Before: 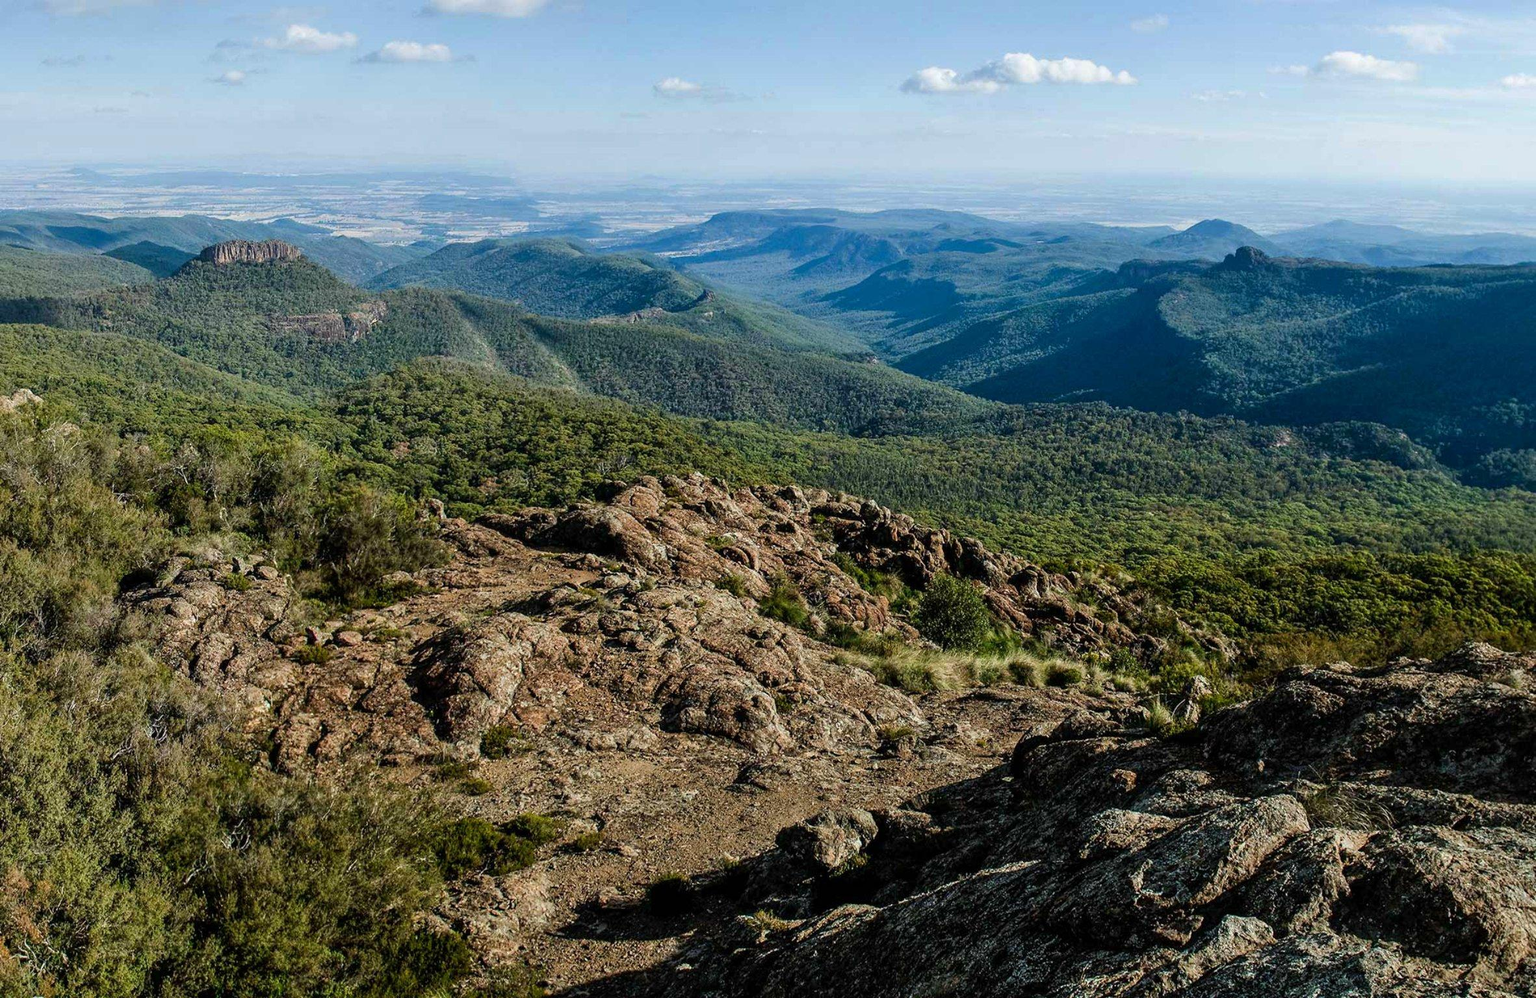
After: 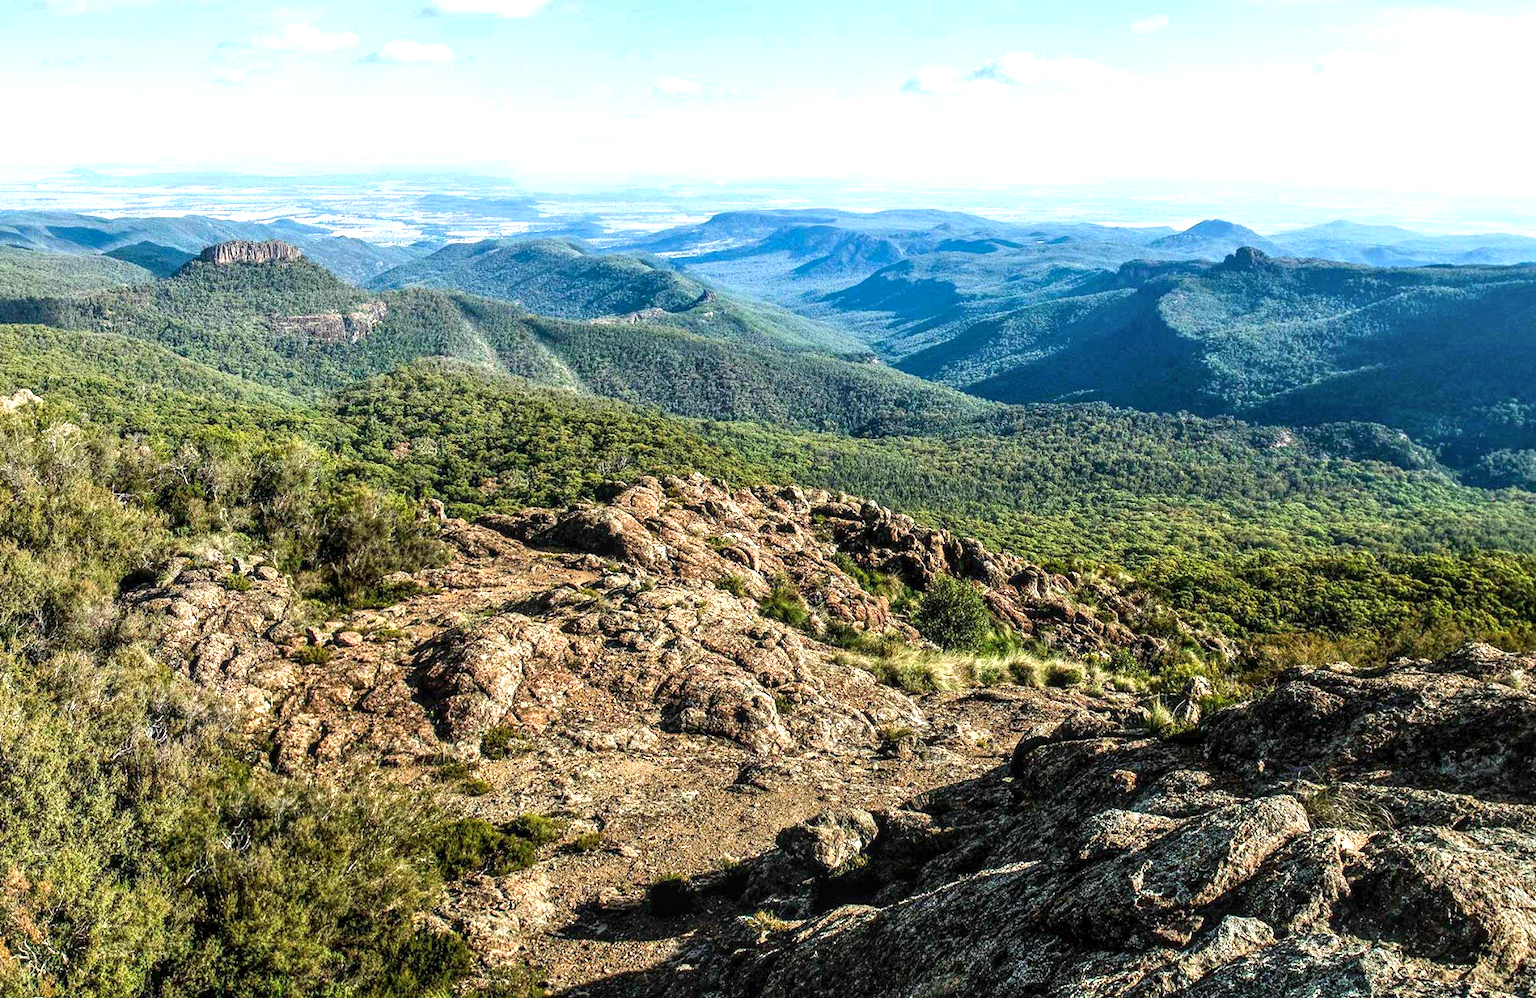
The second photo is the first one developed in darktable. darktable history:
local contrast: on, module defaults
exposure: black level correction 0, exposure 1.1 EV, compensate highlight preservation false
